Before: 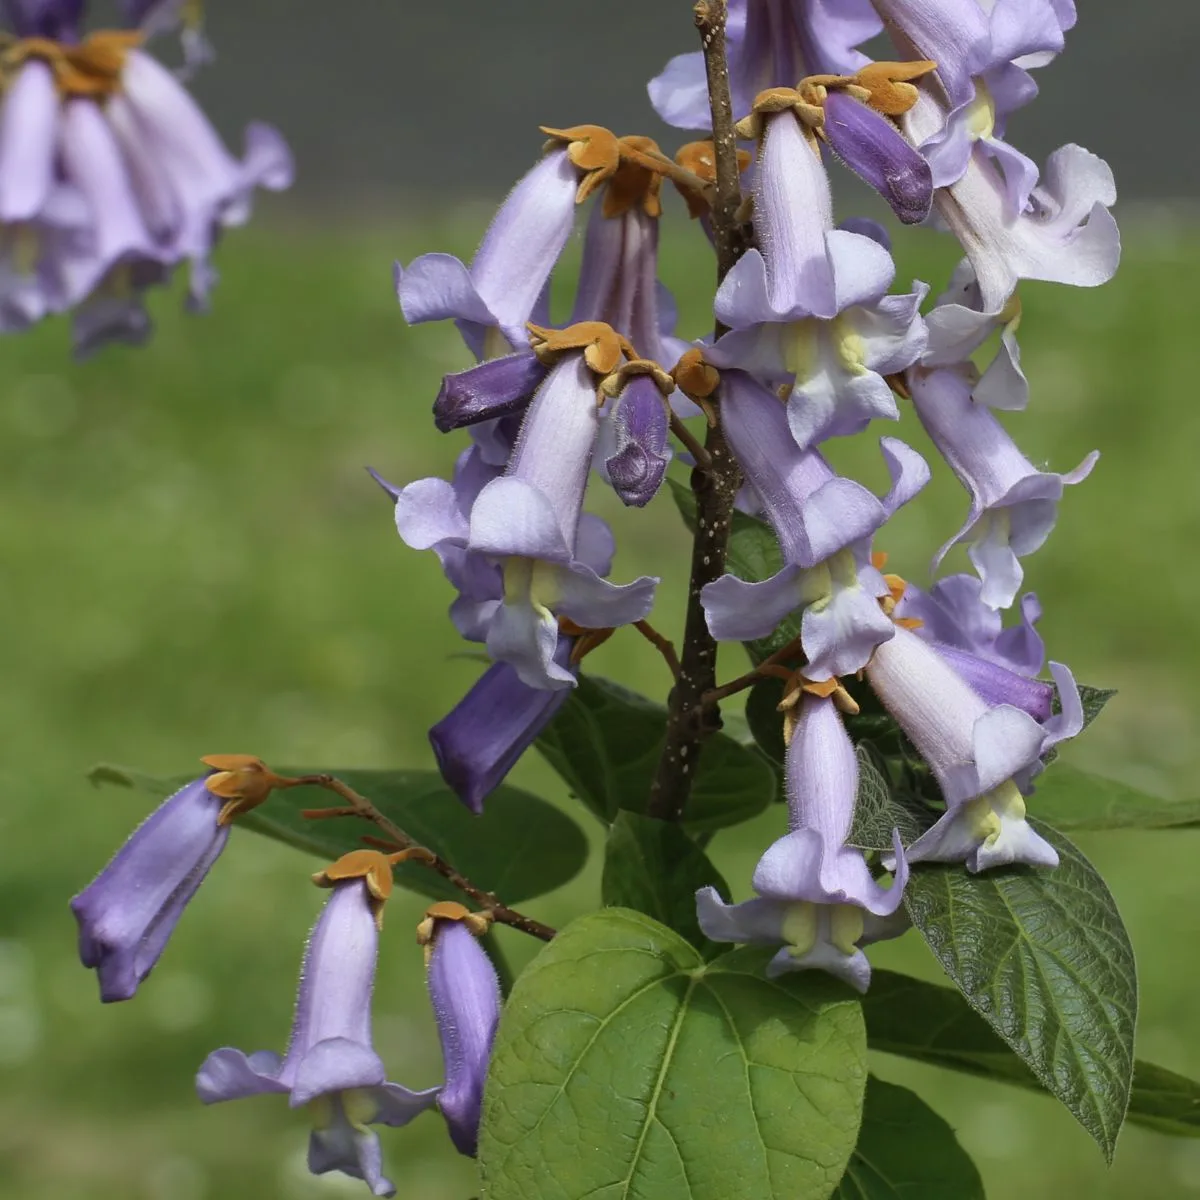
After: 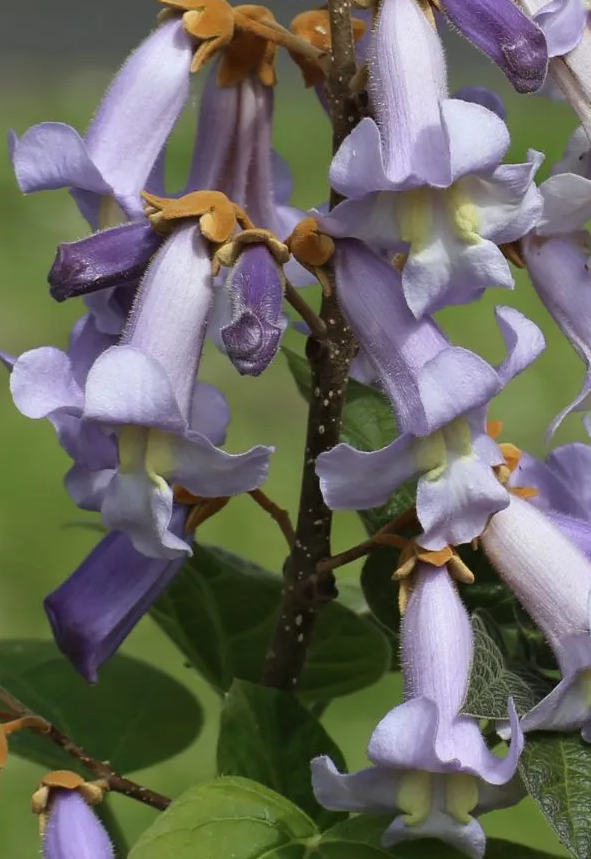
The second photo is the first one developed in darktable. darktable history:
crop: left 32.153%, top 10.973%, right 18.55%, bottom 17.373%
